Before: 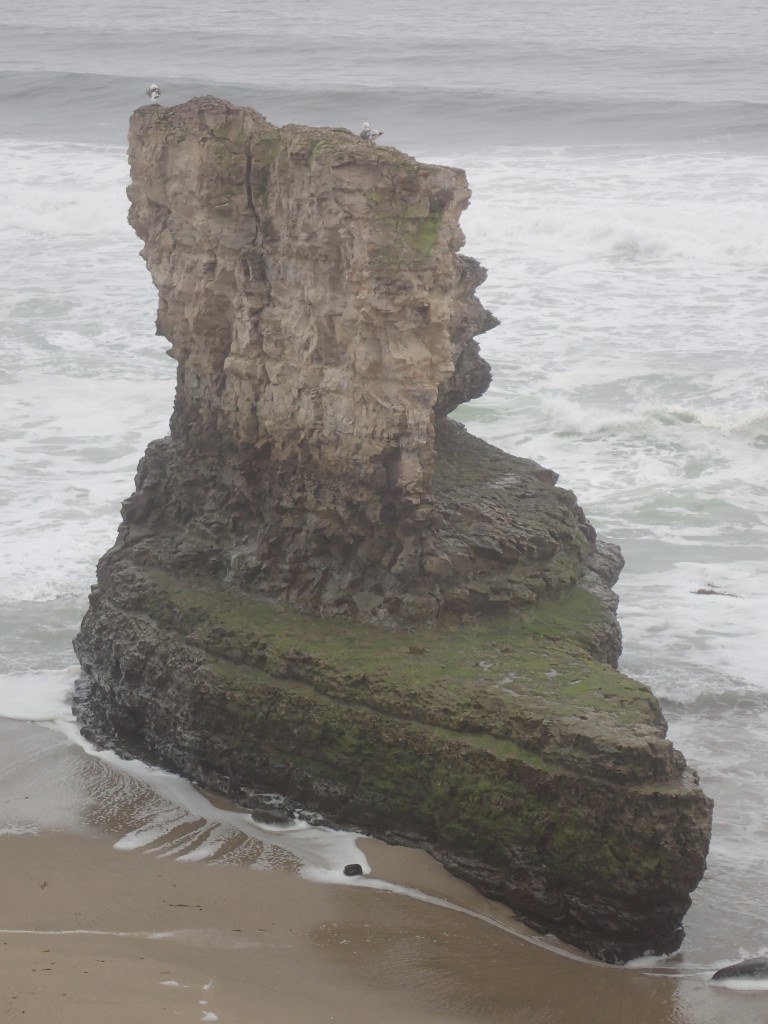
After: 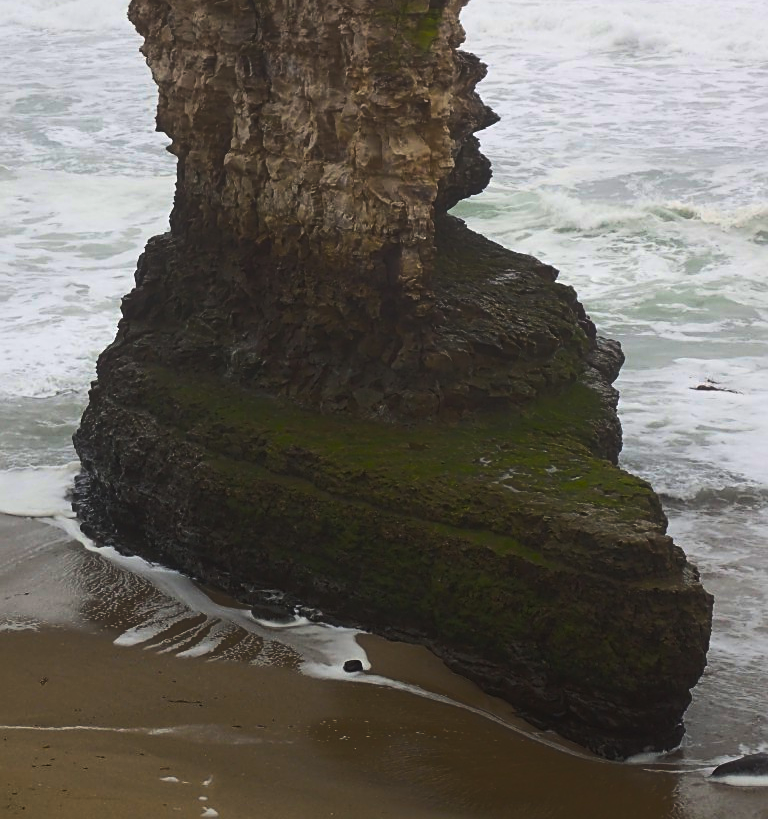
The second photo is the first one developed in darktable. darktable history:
crop and rotate: top 19.998%
sharpen: on, module defaults
color balance rgb: linear chroma grading › global chroma 40.15%, perceptual saturation grading › global saturation 60.58%, perceptual saturation grading › highlights 20.44%, perceptual saturation grading › shadows -50.36%, perceptual brilliance grading › highlights 2.19%, perceptual brilliance grading › mid-tones -50.36%, perceptual brilliance grading › shadows -50.36%
